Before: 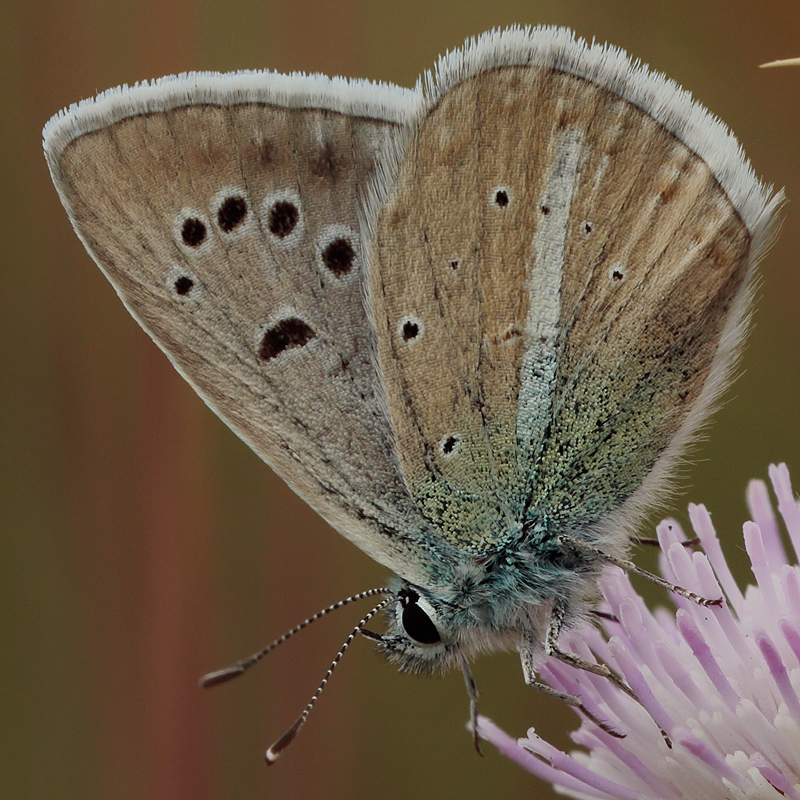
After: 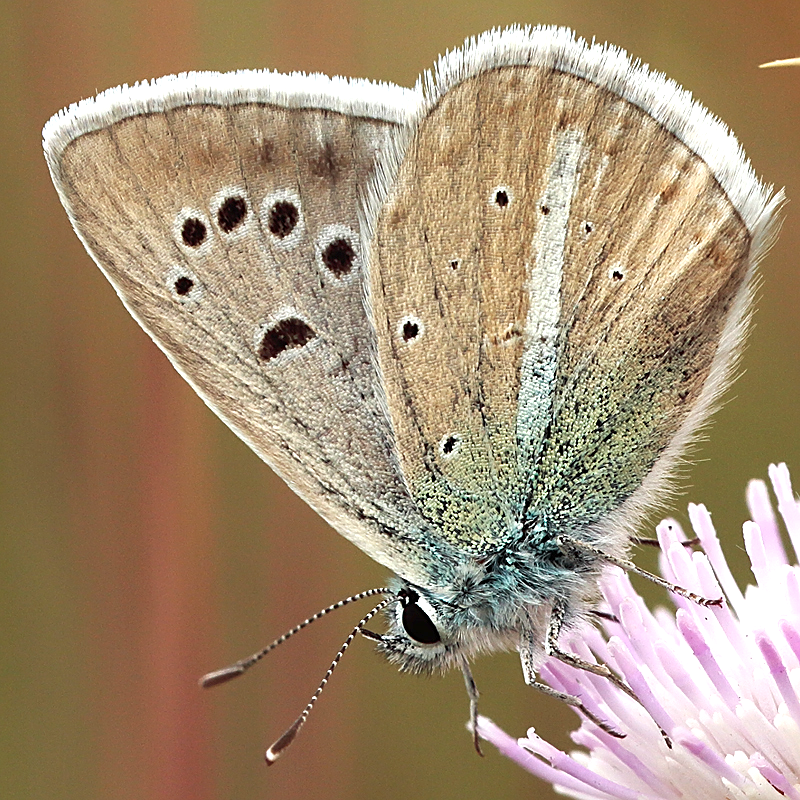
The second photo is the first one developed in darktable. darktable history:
color correction: highlights a* 0.003, highlights b* -0.283
exposure: black level correction 0, exposure 1.3 EV, compensate exposure bias true, compensate highlight preservation false
sharpen: on, module defaults
